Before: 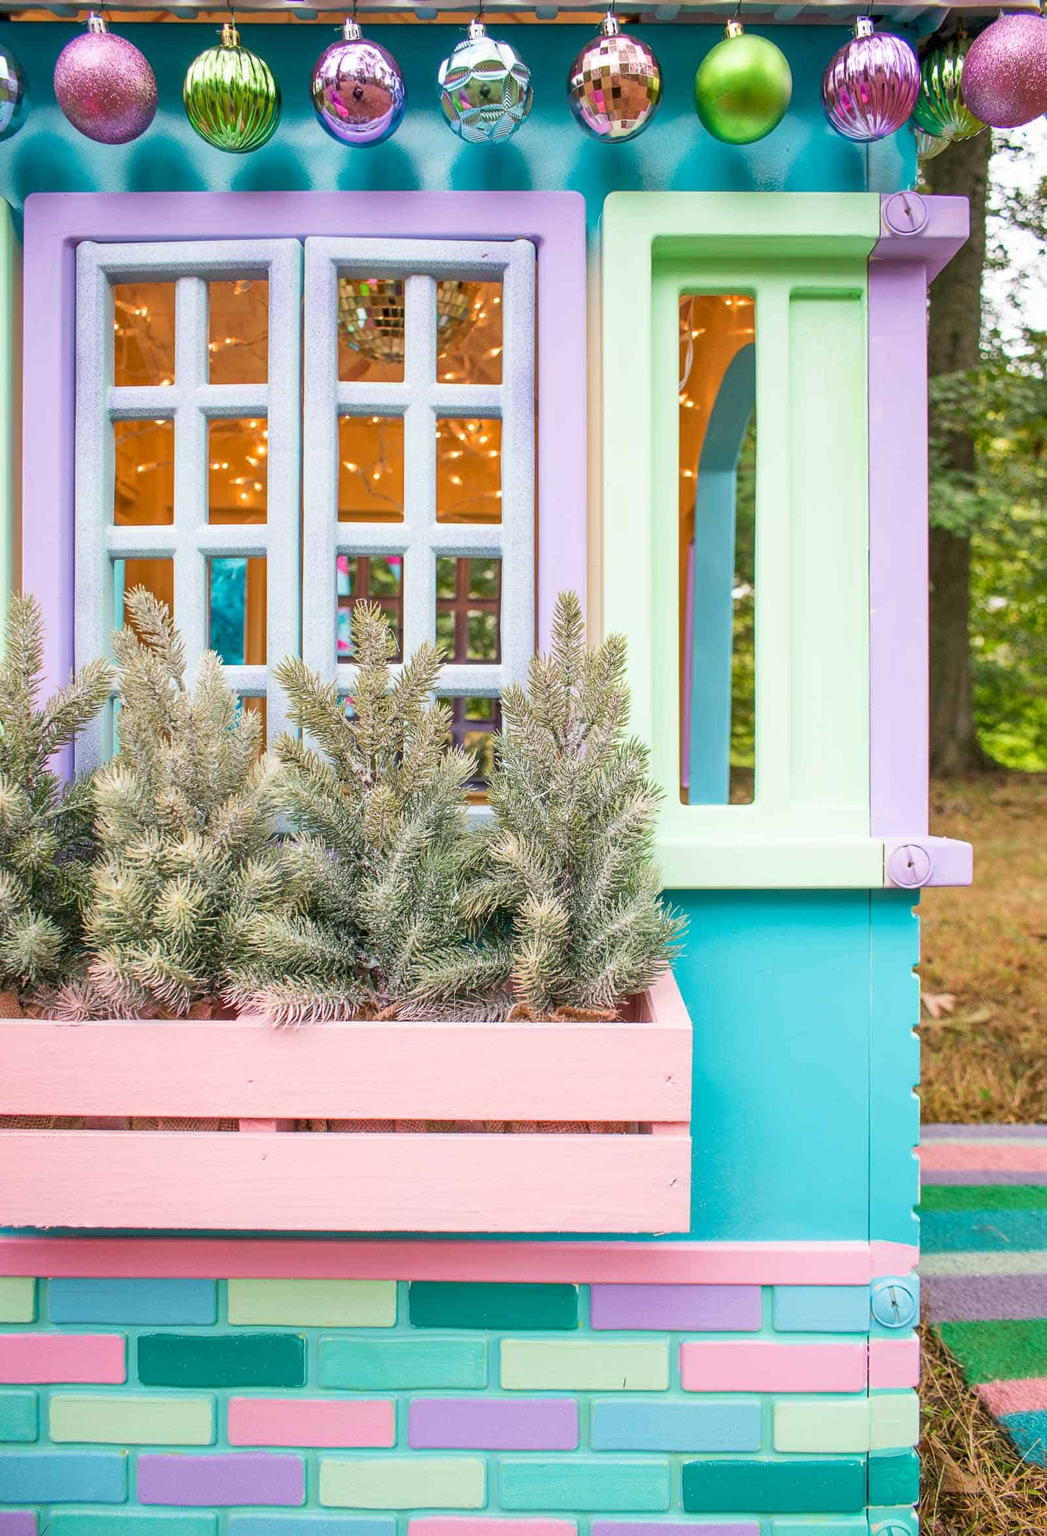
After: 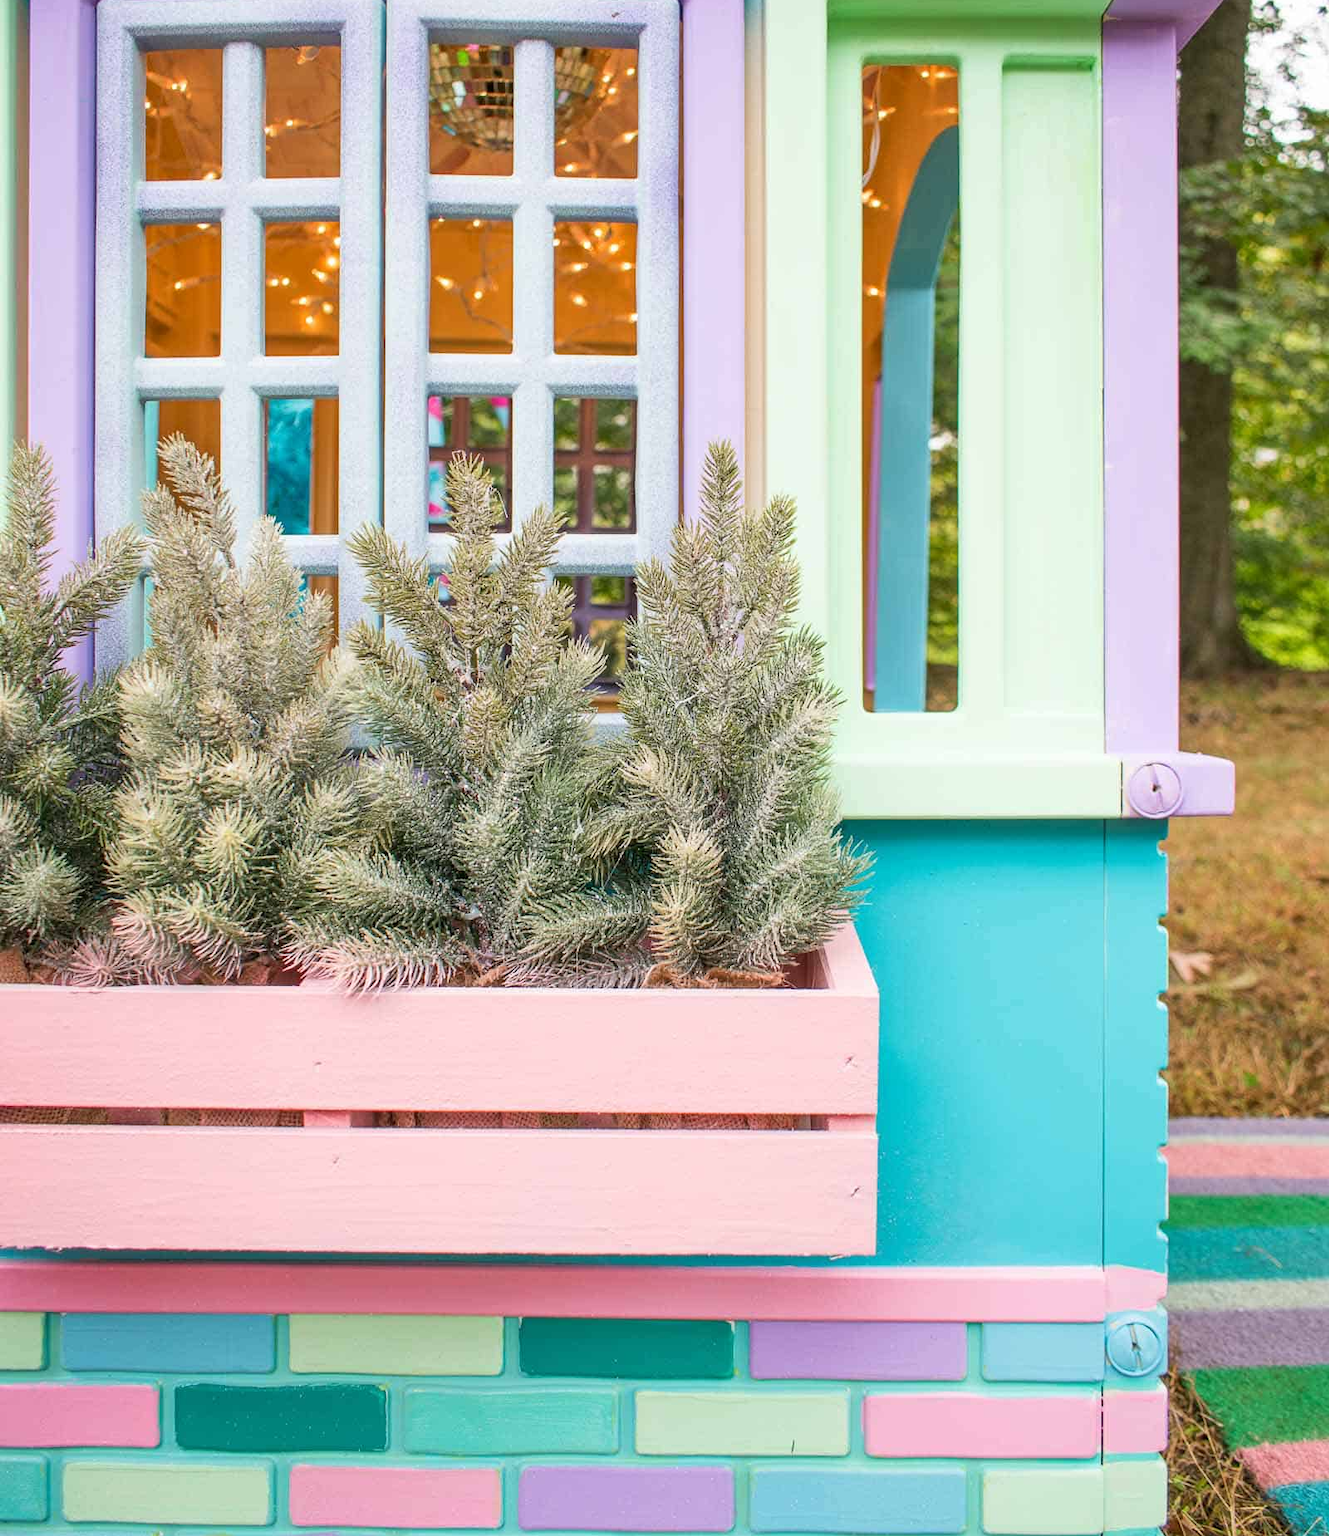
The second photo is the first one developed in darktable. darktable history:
crop and rotate: top 15.892%, bottom 5.347%
